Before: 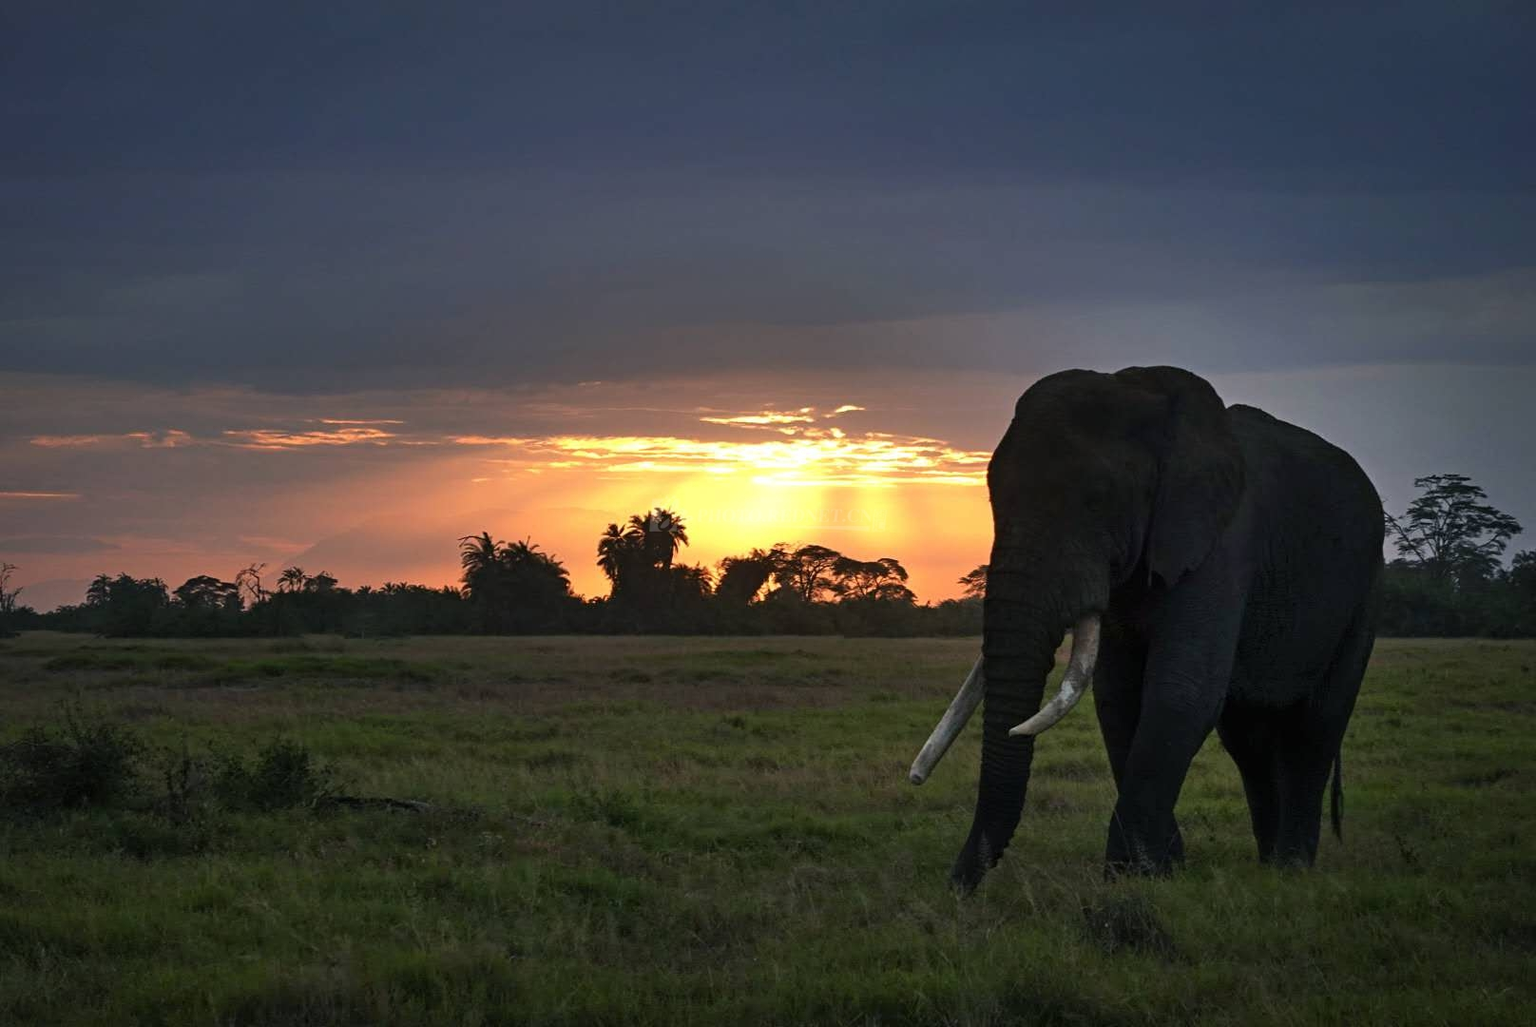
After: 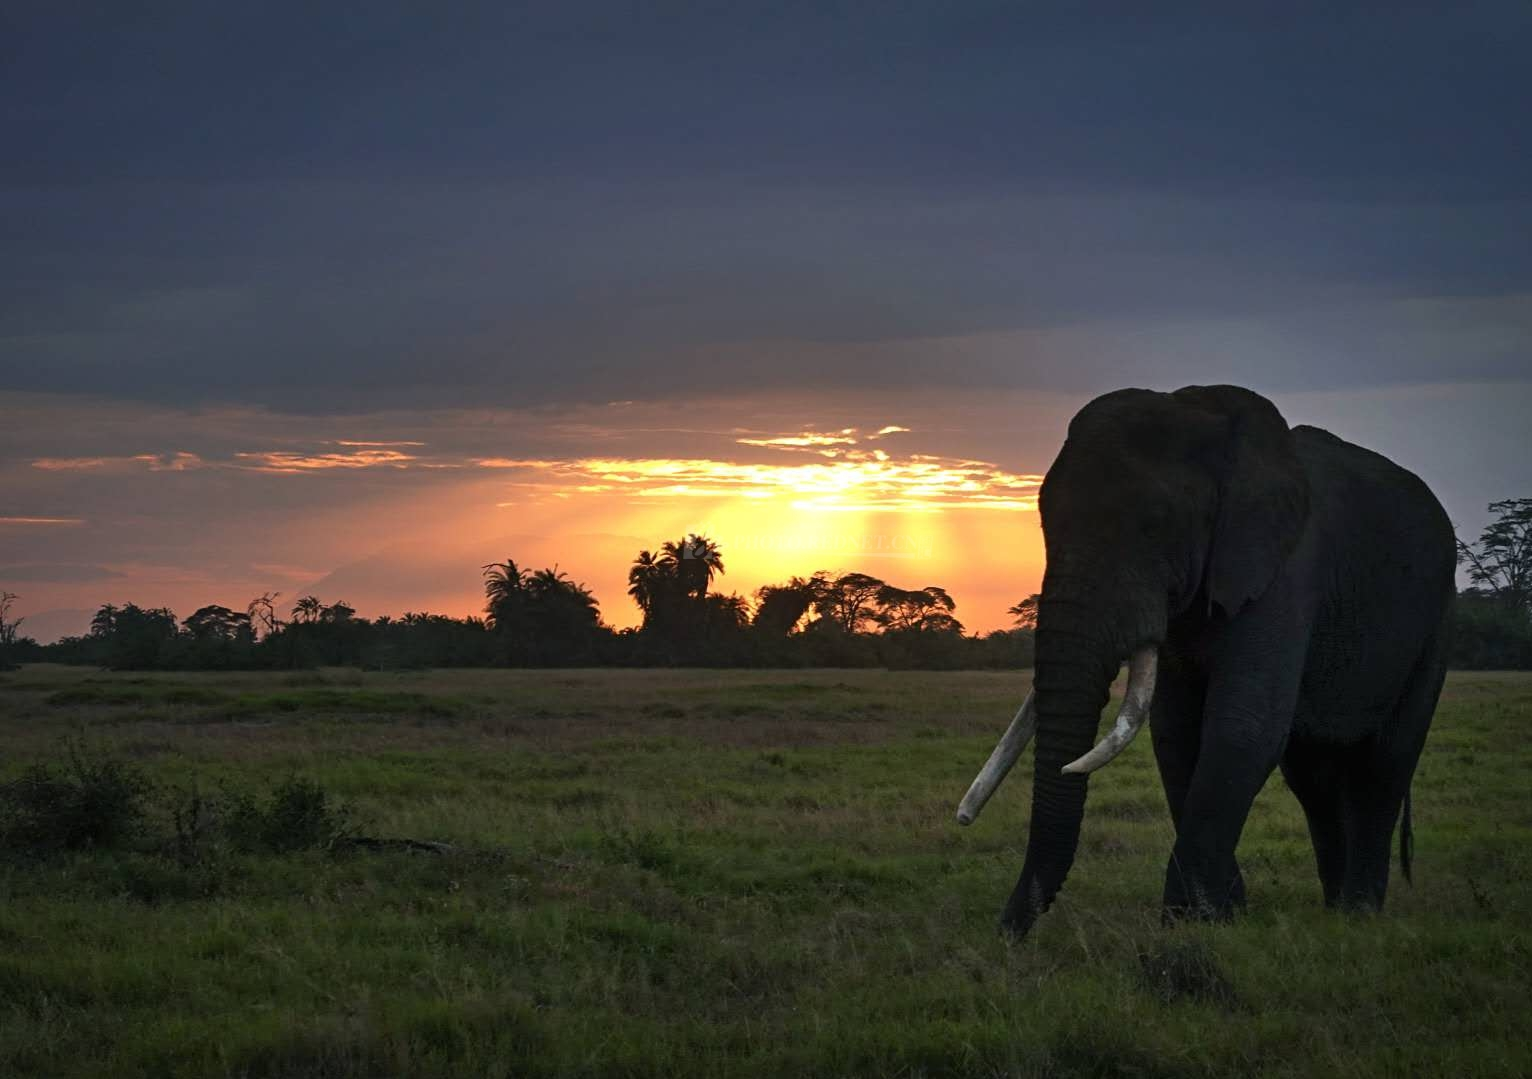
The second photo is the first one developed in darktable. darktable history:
crop and rotate: left 0%, right 5.194%
